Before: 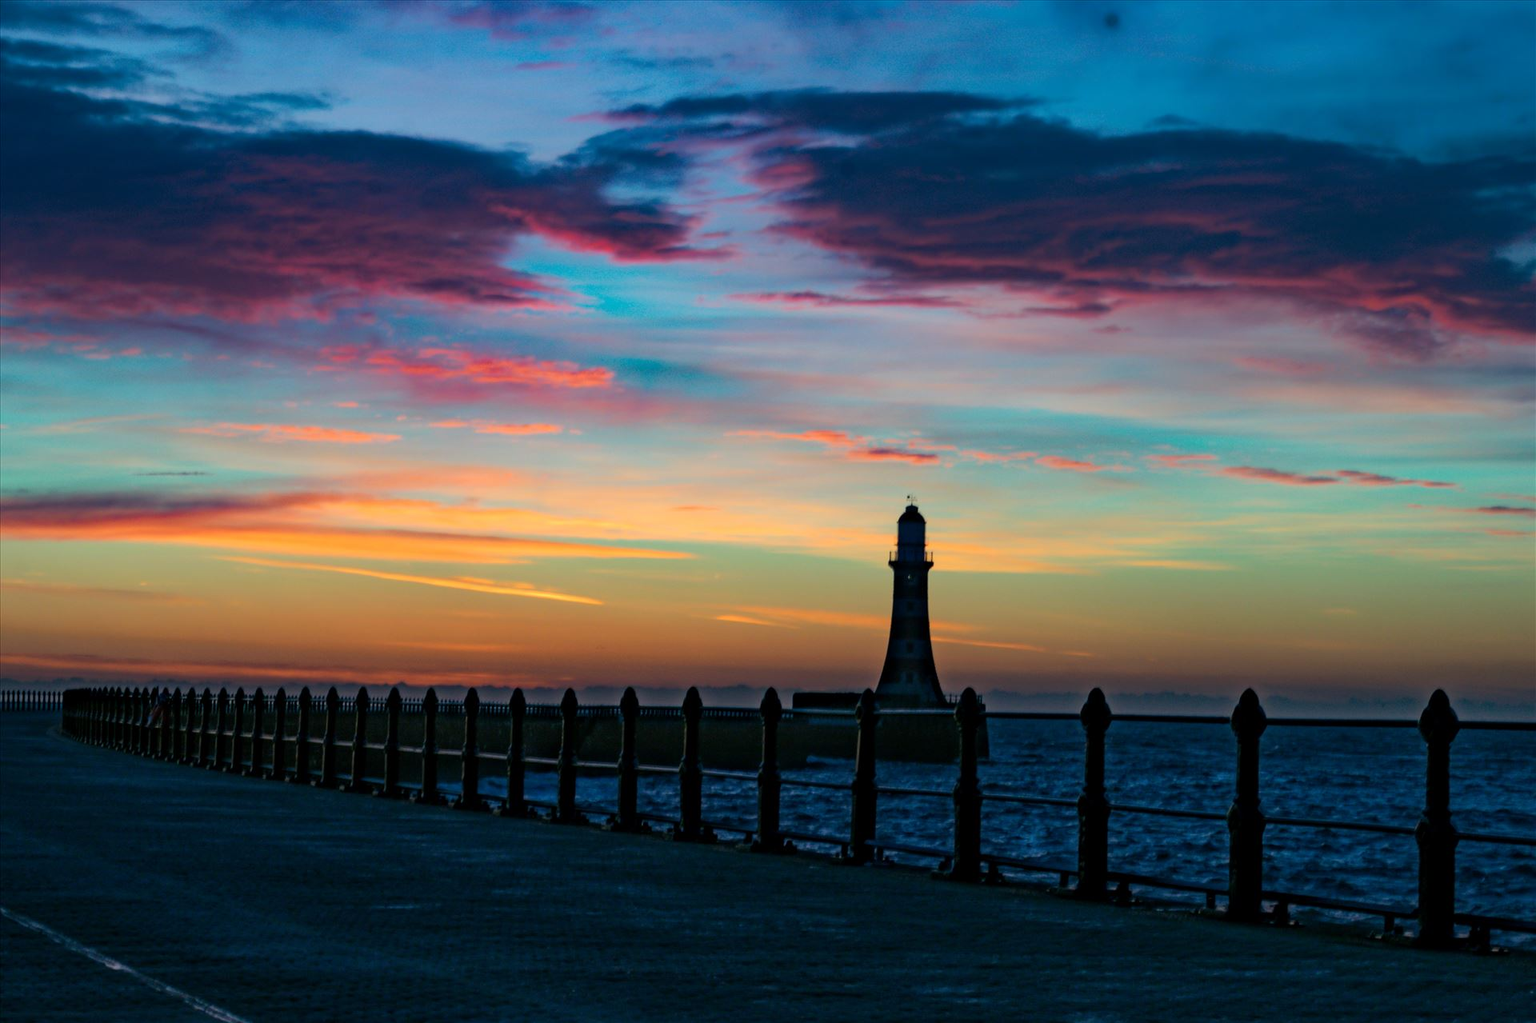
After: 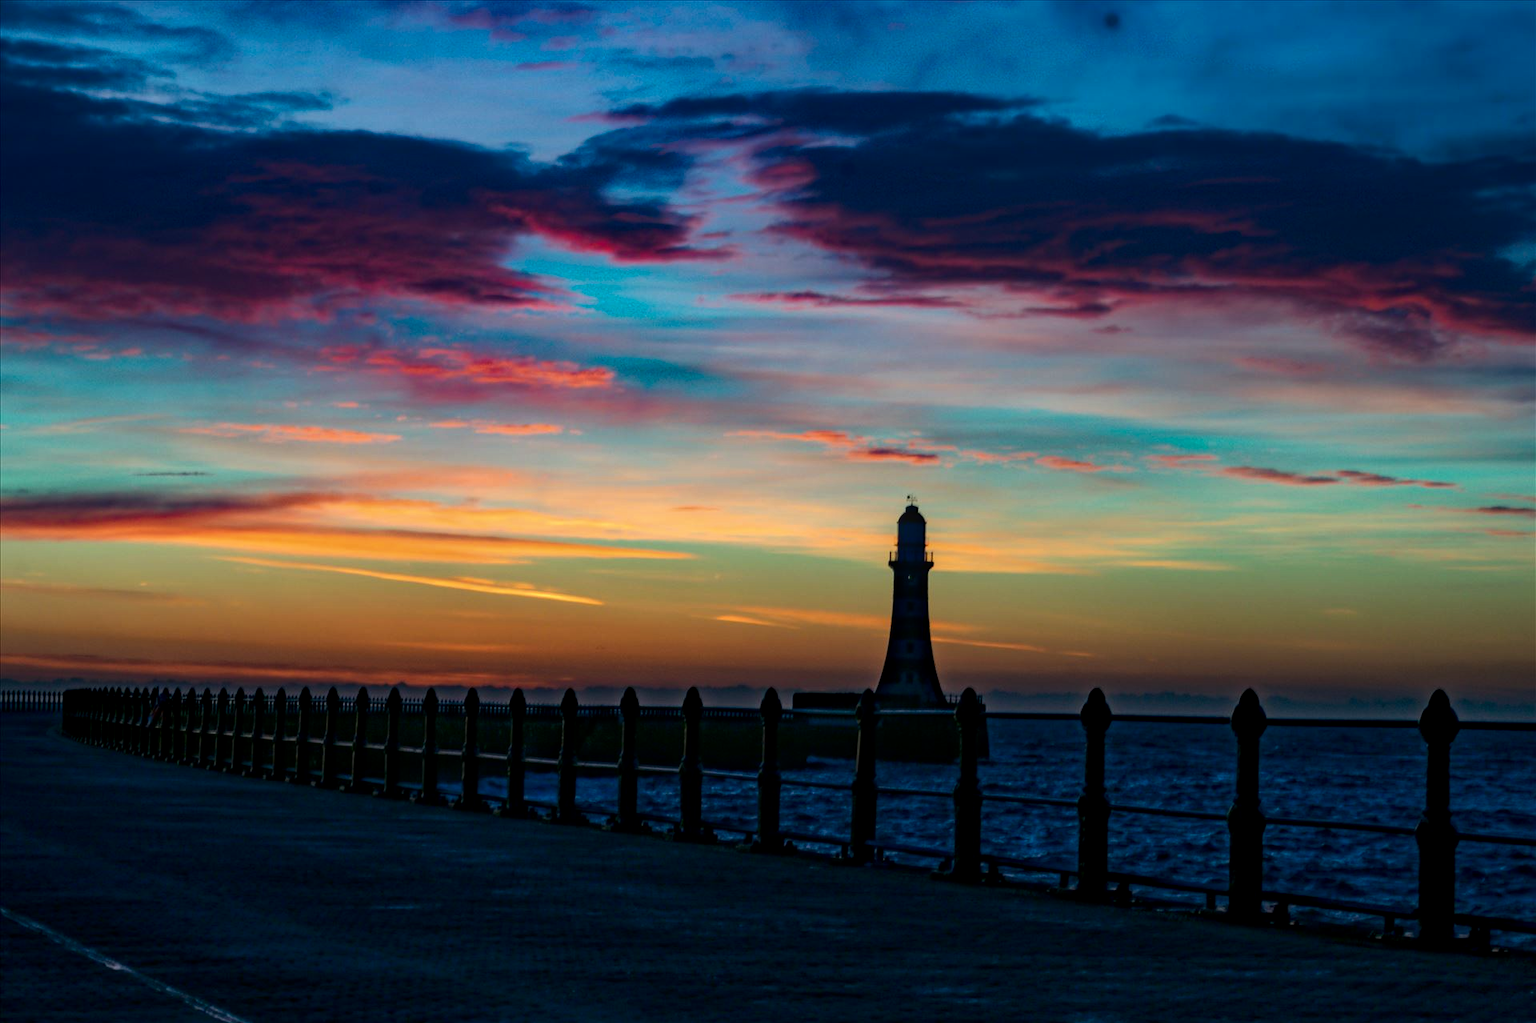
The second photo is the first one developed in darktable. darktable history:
local contrast: on, module defaults
contrast brightness saturation: contrast 0.07, brightness -0.14, saturation 0.11
color zones: curves: ch1 [(0, 0.469) (0.001, 0.469) (0.12, 0.446) (0.248, 0.469) (0.5, 0.5) (0.748, 0.5) (0.999, 0.469) (1, 0.469)]
